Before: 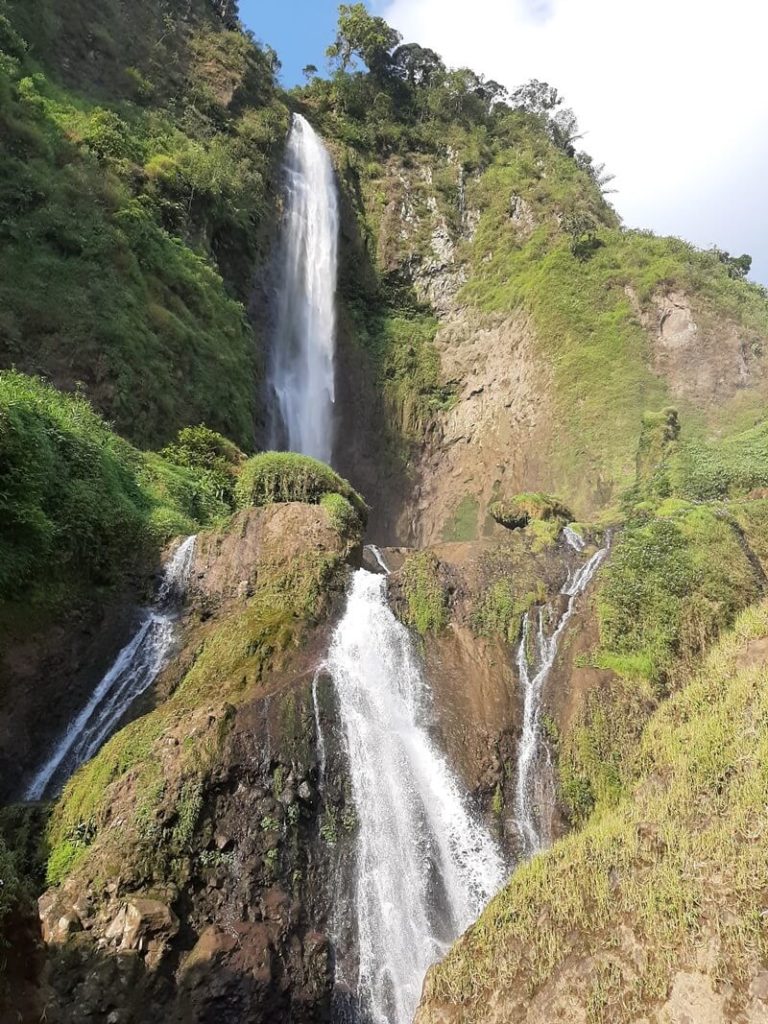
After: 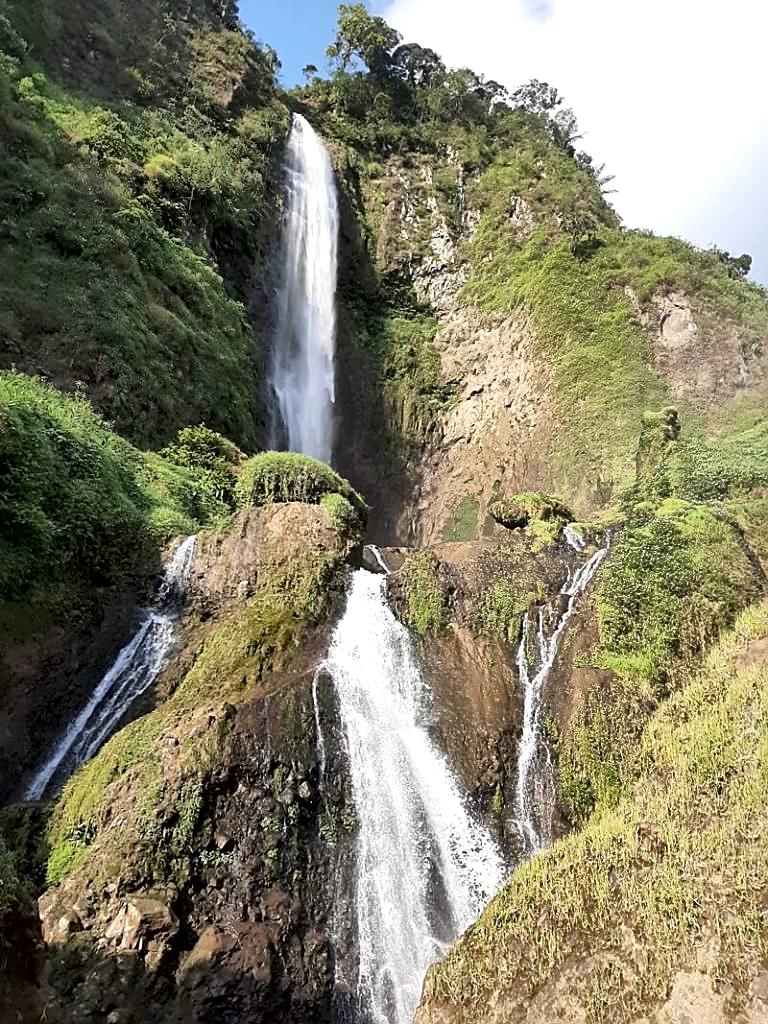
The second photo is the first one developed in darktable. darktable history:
local contrast: mode bilateral grid, contrast 70, coarseness 75, detail 181%, midtone range 0.2
sharpen: on, module defaults
